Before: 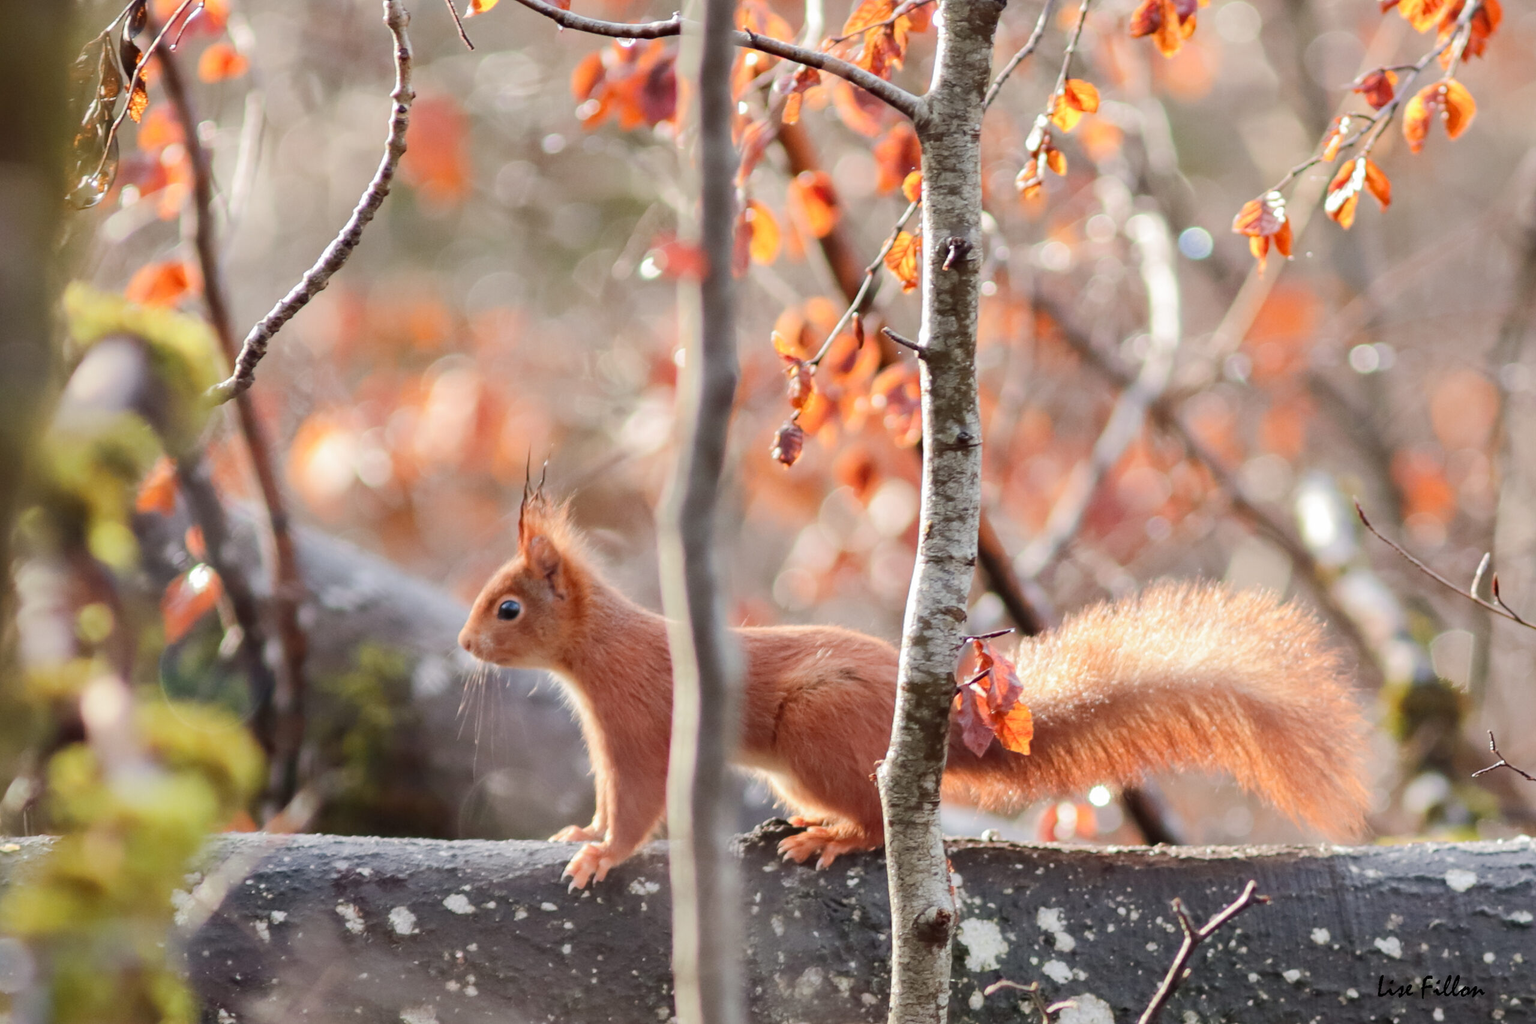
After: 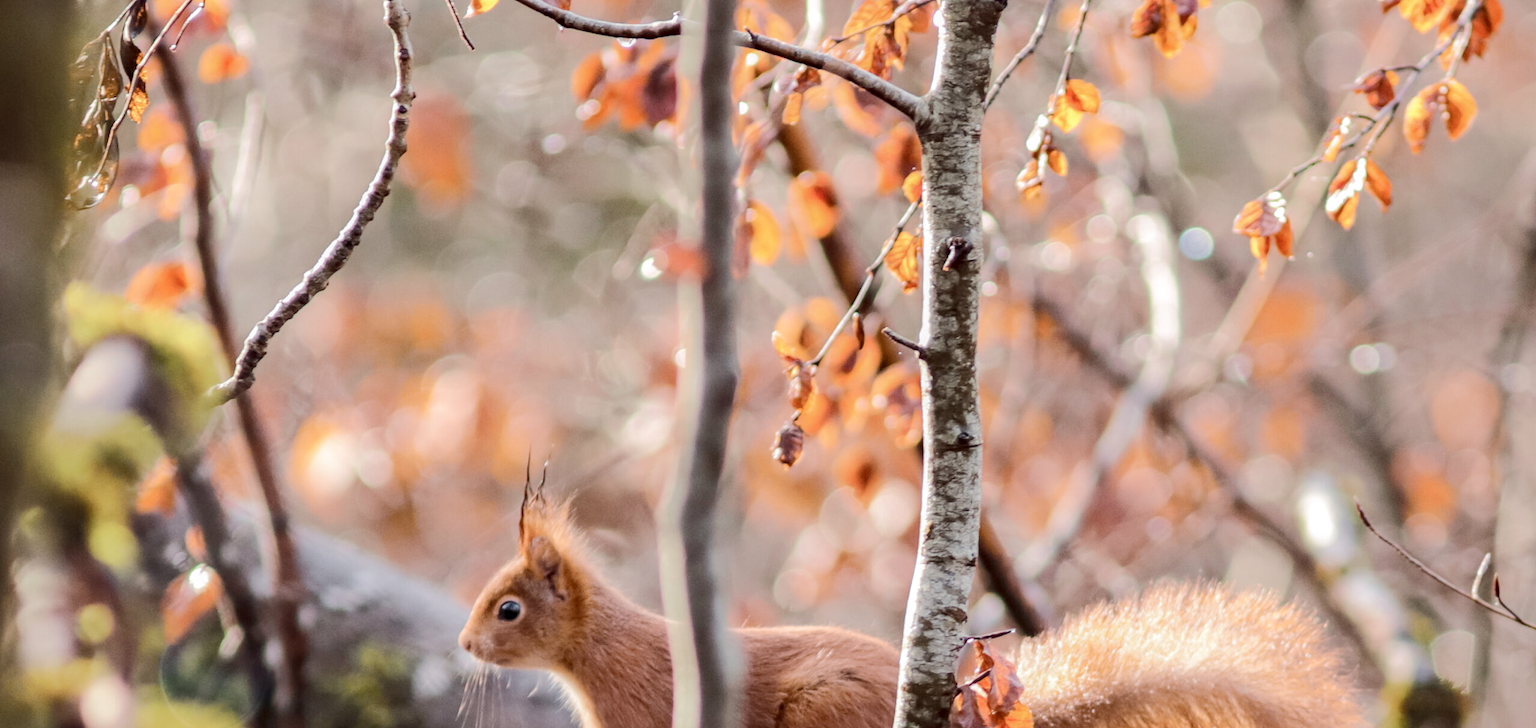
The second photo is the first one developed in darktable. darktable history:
crop: right 0%, bottom 28.898%
tone curve: curves: ch0 [(0, 0) (0.052, 0.018) (0.236, 0.207) (0.41, 0.417) (0.485, 0.518) (0.54, 0.584) (0.625, 0.666) (0.845, 0.828) (0.994, 0.964)]; ch1 [(0, 0.055) (0.15, 0.117) (0.317, 0.34) (0.382, 0.408) (0.434, 0.441) (0.472, 0.479) (0.498, 0.501) (0.557, 0.558) (0.616, 0.59) (0.739, 0.7) (0.873, 0.857) (1, 0.928)]; ch2 [(0, 0) (0.352, 0.403) (0.447, 0.466) (0.482, 0.482) (0.528, 0.526) (0.586, 0.577) (0.618, 0.621) (0.785, 0.747) (1, 1)], color space Lab, independent channels, preserve colors none
local contrast: on, module defaults
